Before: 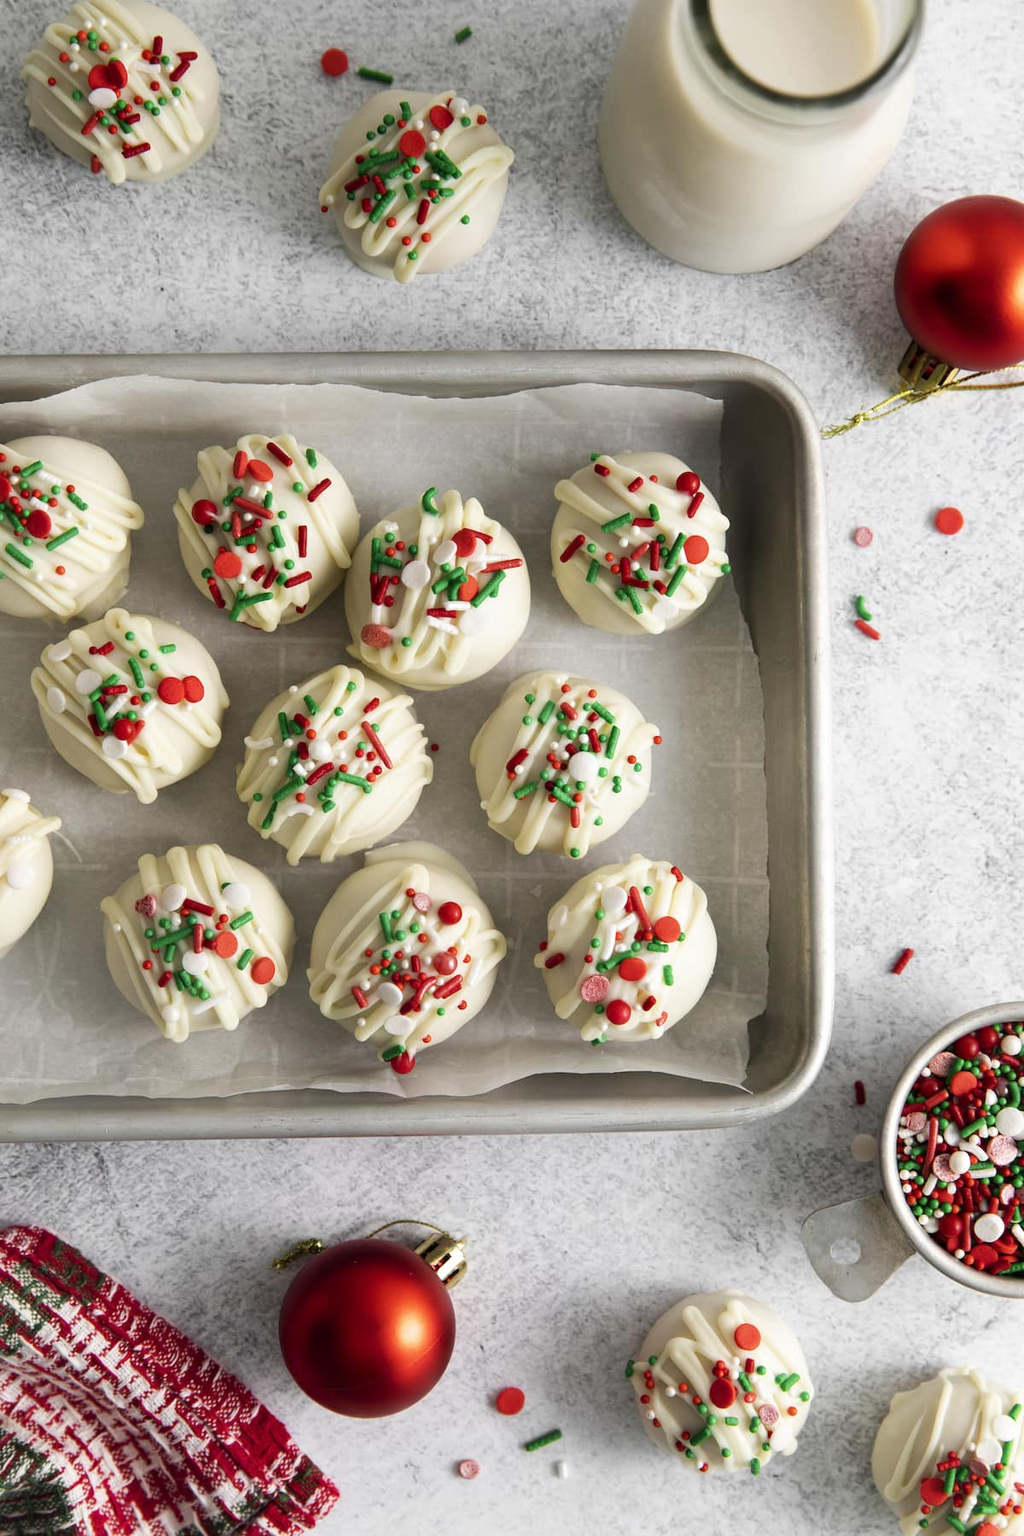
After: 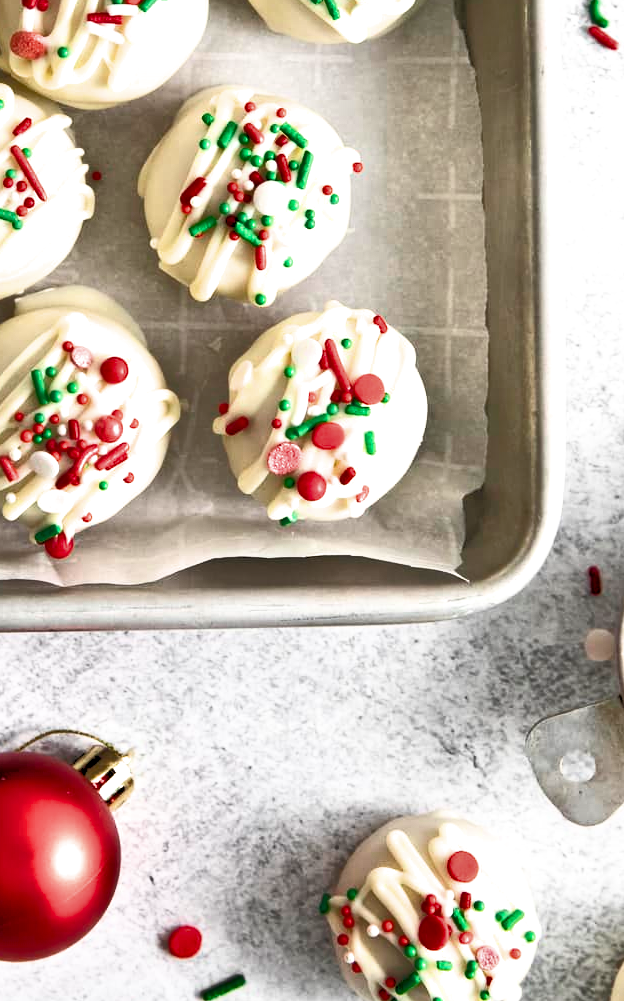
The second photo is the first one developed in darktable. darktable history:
filmic rgb: black relative exposure -3.62 EV, white relative exposure 2.13 EV, threshold 3.05 EV, hardness 3.62, enable highlight reconstruction true
tone equalizer: -8 EV 1.99 EV, -7 EV 1.97 EV, -6 EV 2 EV, -5 EV 1.98 EV, -4 EV 1.97 EV, -3 EV 1.5 EV, -2 EV 0.995 EV, -1 EV 0.474 EV
shadows and highlights: shadows 5.14, soften with gaussian
crop: left 34.425%, top 38.918%, right 13.554%, bottom 5.423%
